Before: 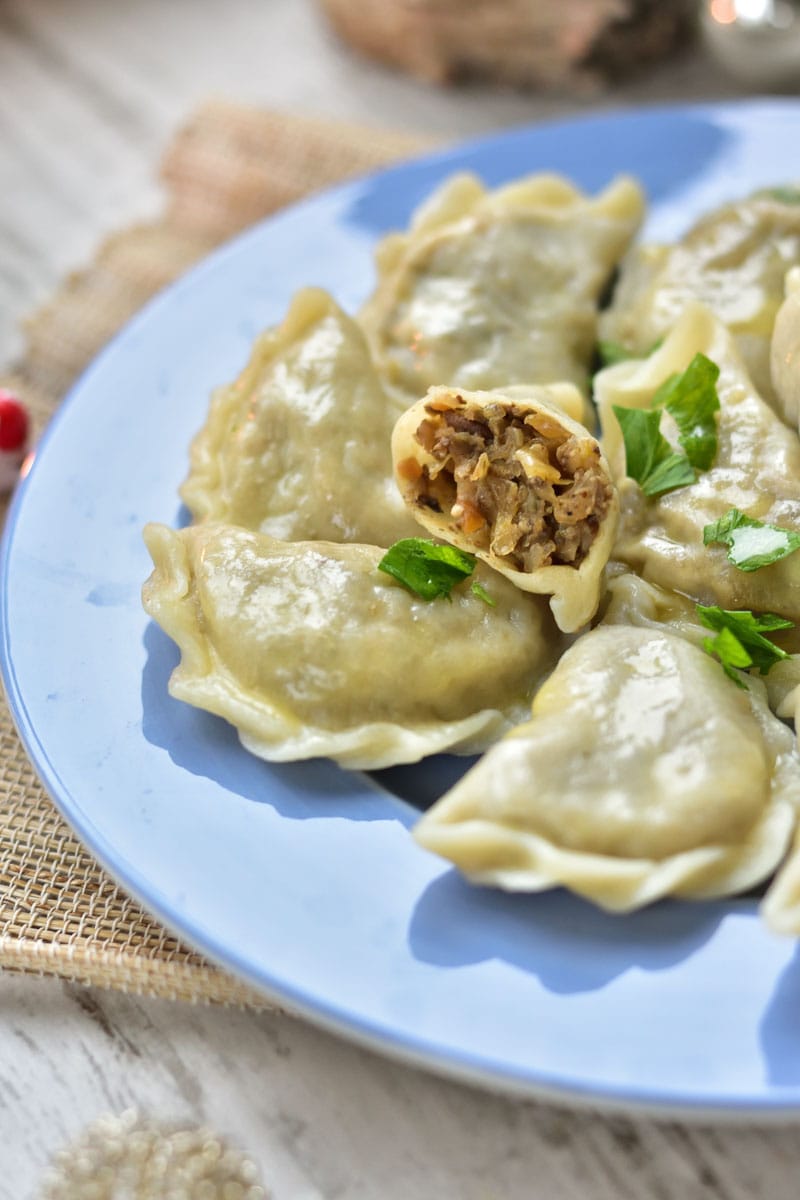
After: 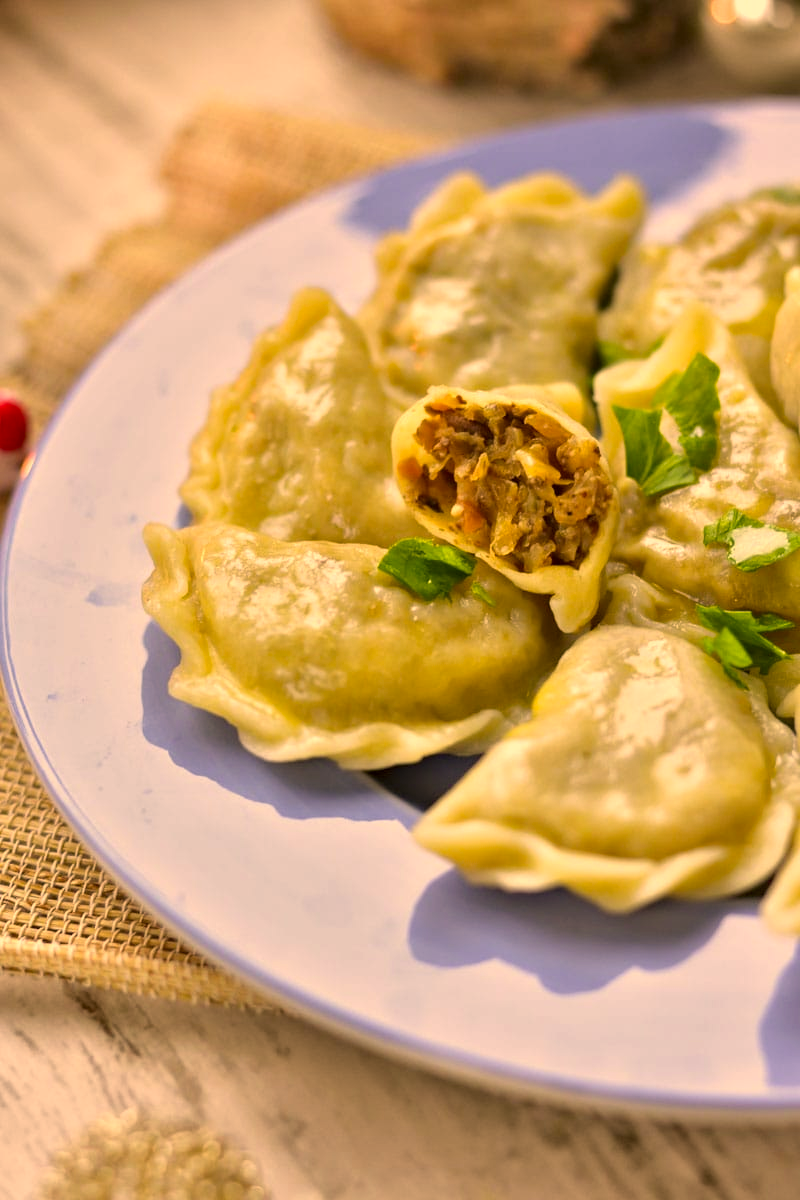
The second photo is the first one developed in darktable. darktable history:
haze removal: compatibility mode true, adaptive false
color correction: highlights a* 18.63, highlights b* 35.88, shadows a* 1.67, shadows b* 5.99, saturation 1.02
